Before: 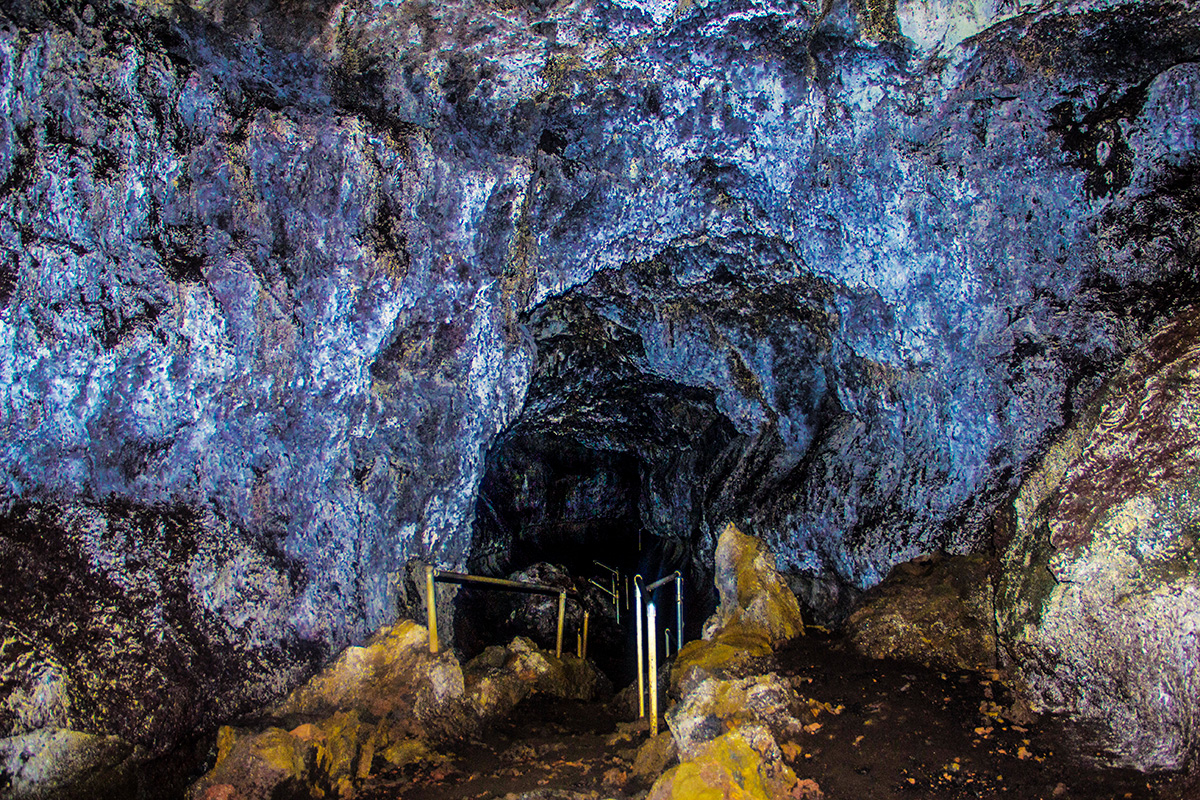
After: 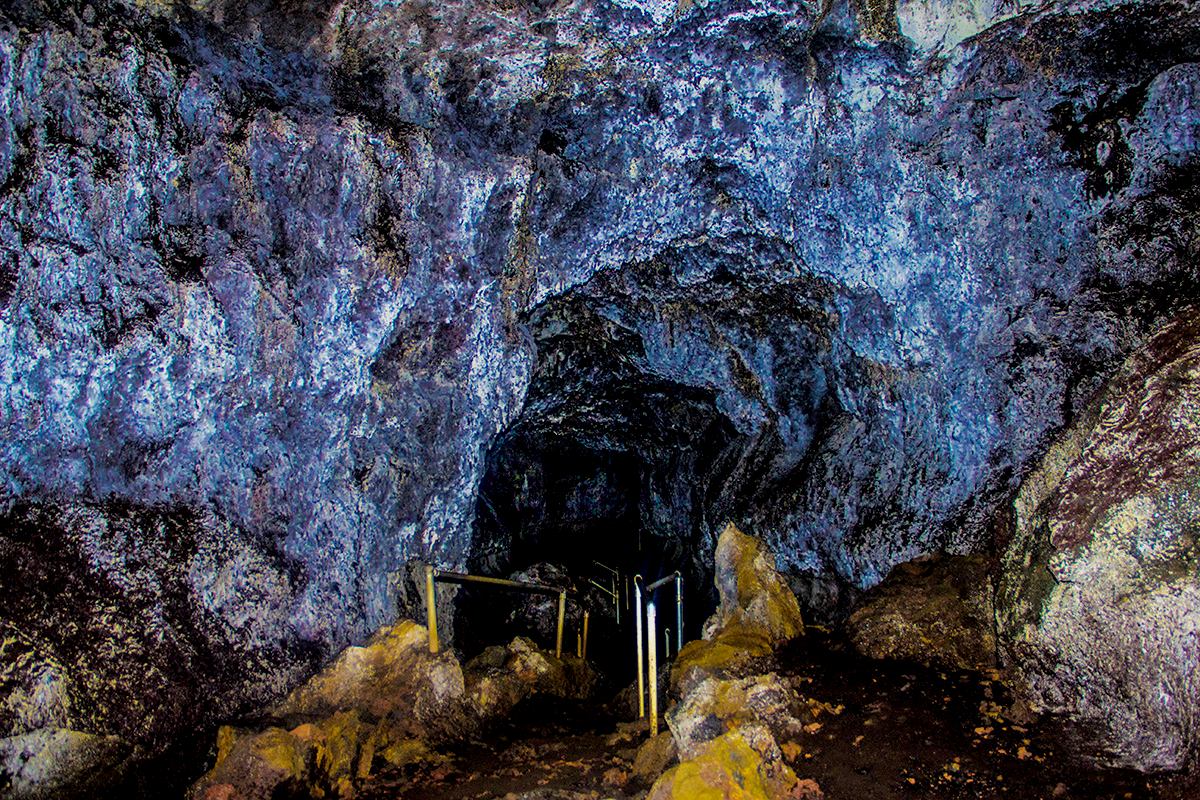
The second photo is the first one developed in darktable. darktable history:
exposure: black level correction 0.006, exposure -0.227 EV, compensate exposure bias true, compensate highlight preservation false
